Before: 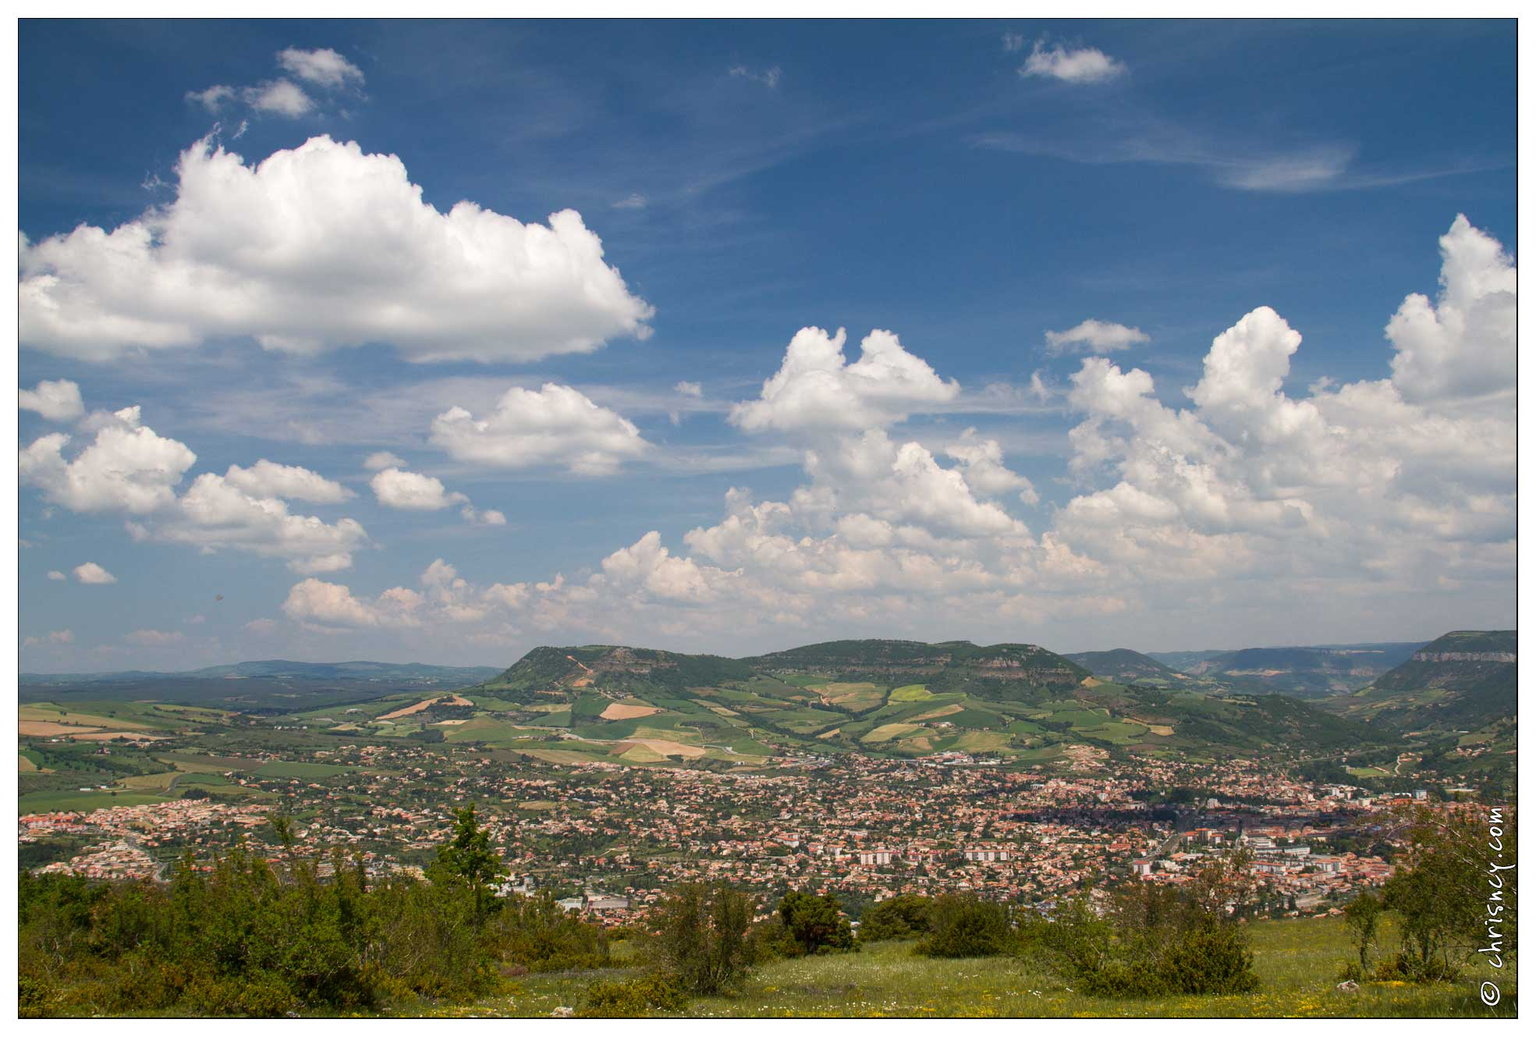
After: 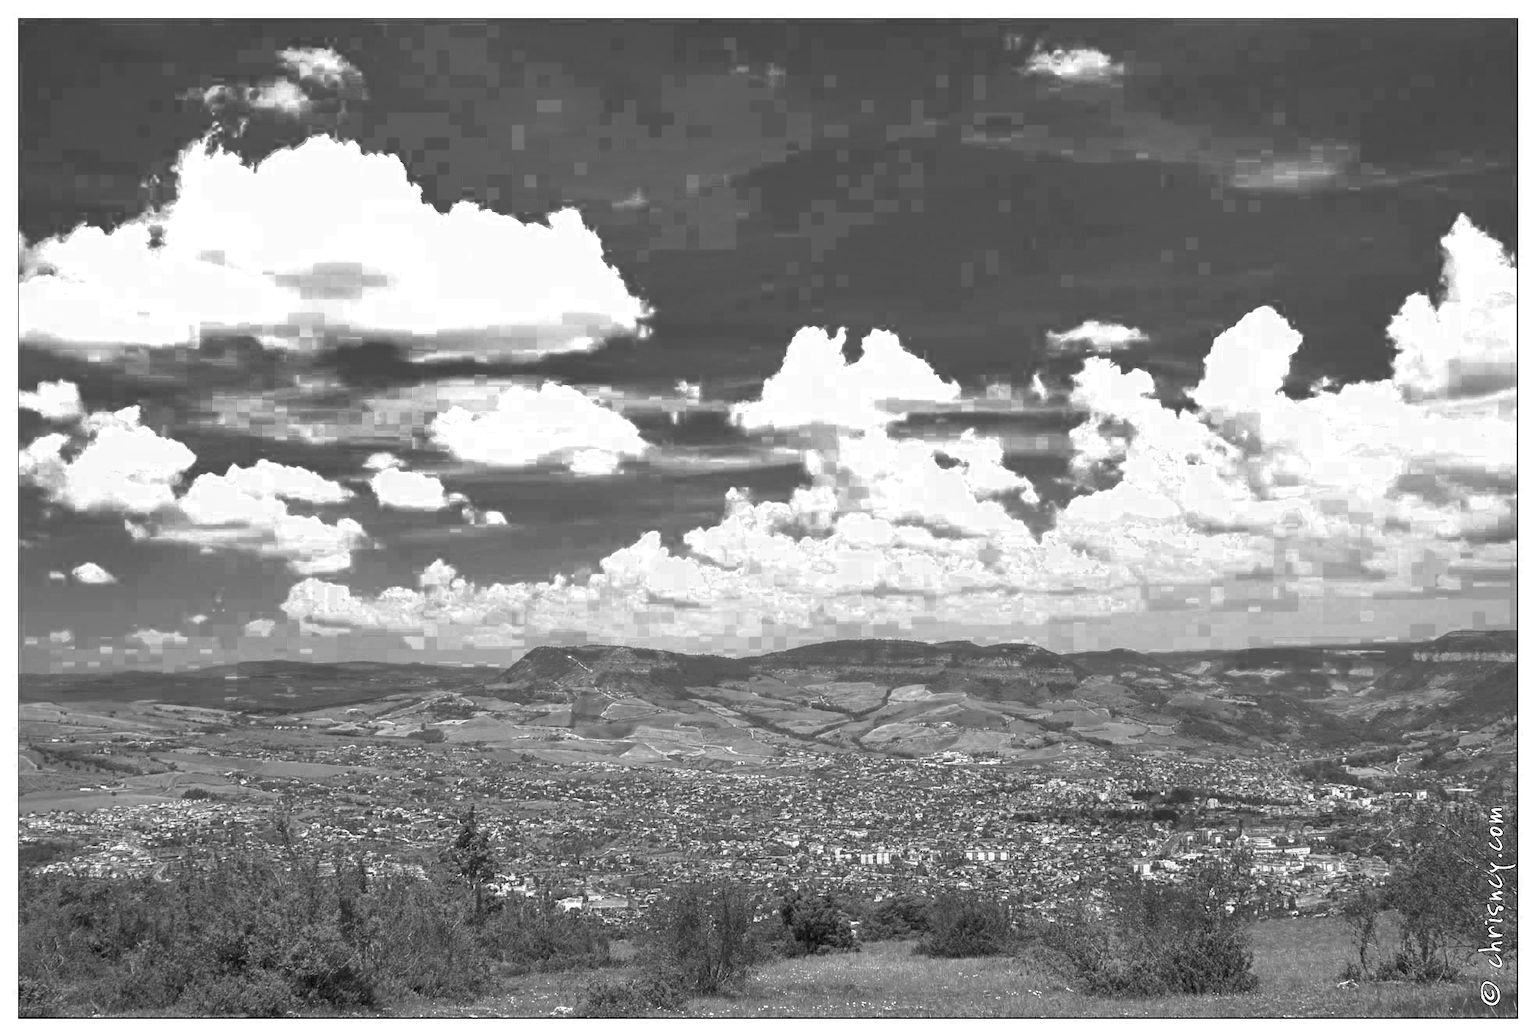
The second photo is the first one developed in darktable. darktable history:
shadows and highlights: shadows 59.81, highlights -59.69
exposure: black level correction 0, exposure 1.021 EV, compensate exposure bias true, compensate highlight preservation false
color zones: curves: ch0 [(0.002, 0.589) (0.107, 0.484) (0.146, 0.249) (0.217, 0.352) (0.309, 0.525) (0.39, 0.404) (0.455, 0.169) (0.597, 0.055) (0.724, 0.212) (0.775, 0.691) (0.869, 0.571) (1, 0.587)]; ch1 [(0, 0) (0.143, 0) (0.286, 0) (0.429, 0) (0.571, 0) (0.714, 0) (0.857, 0)], mix 17.63%
